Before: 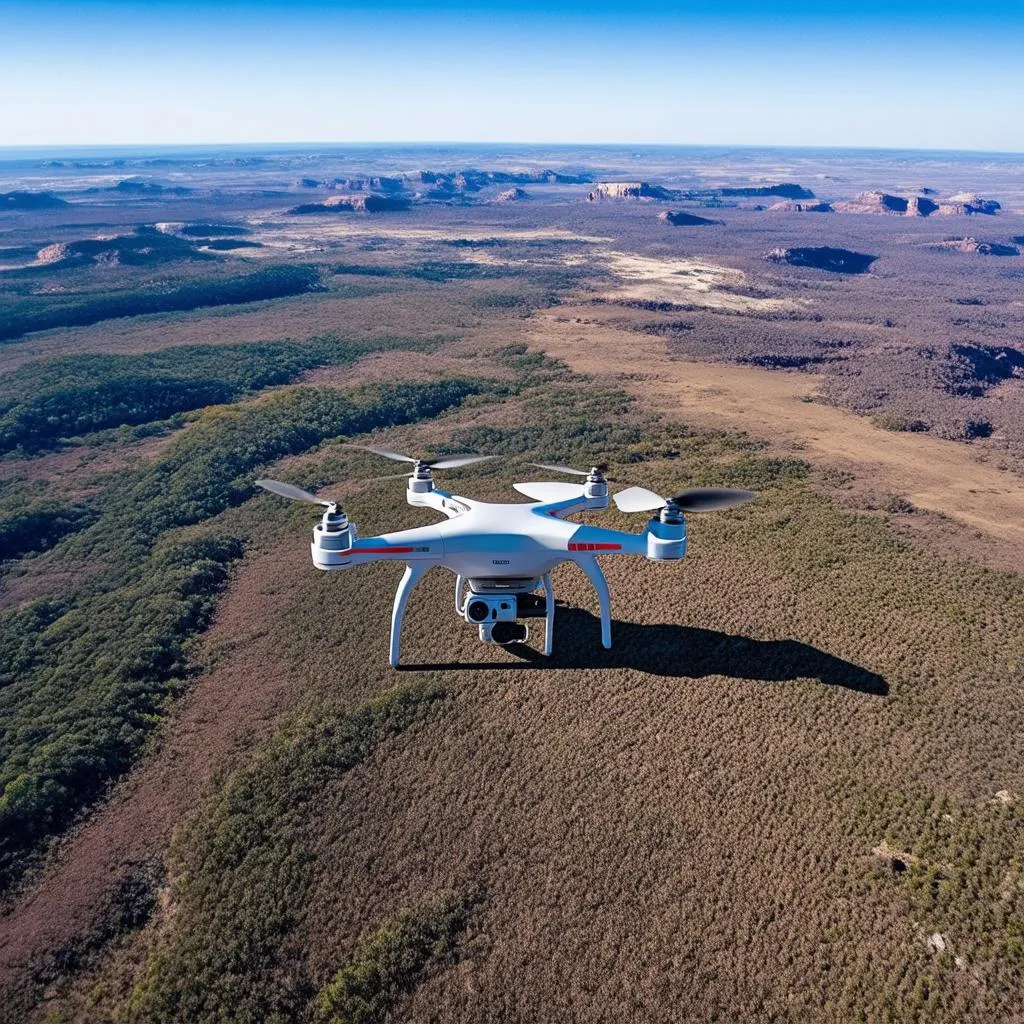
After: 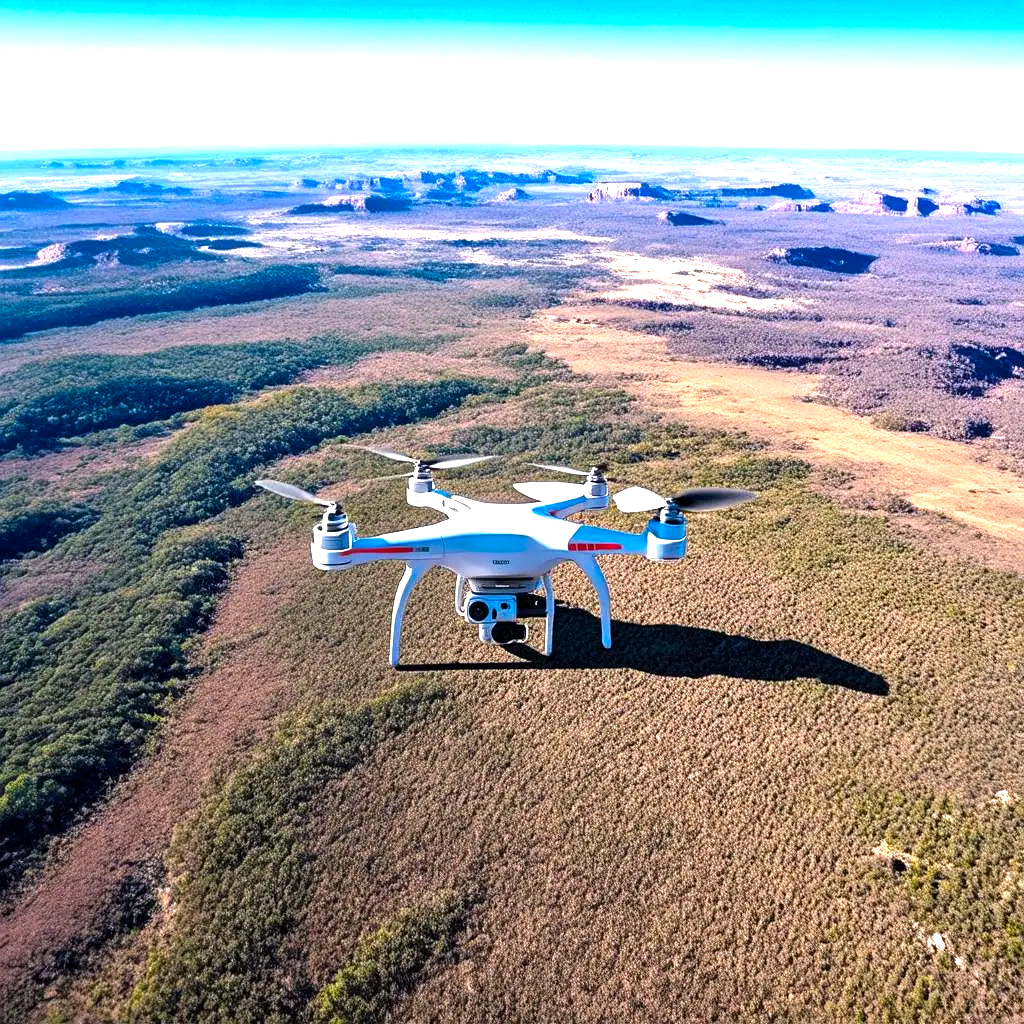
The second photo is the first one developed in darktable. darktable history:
exposure: black level correction 0.001, exposure 1.399 EV, compensate highlight preservation false
color balance rgb: power › luminance -14.958%, perceptual saturation grading › global saturation 17.803%, global vibrance 18.177%
